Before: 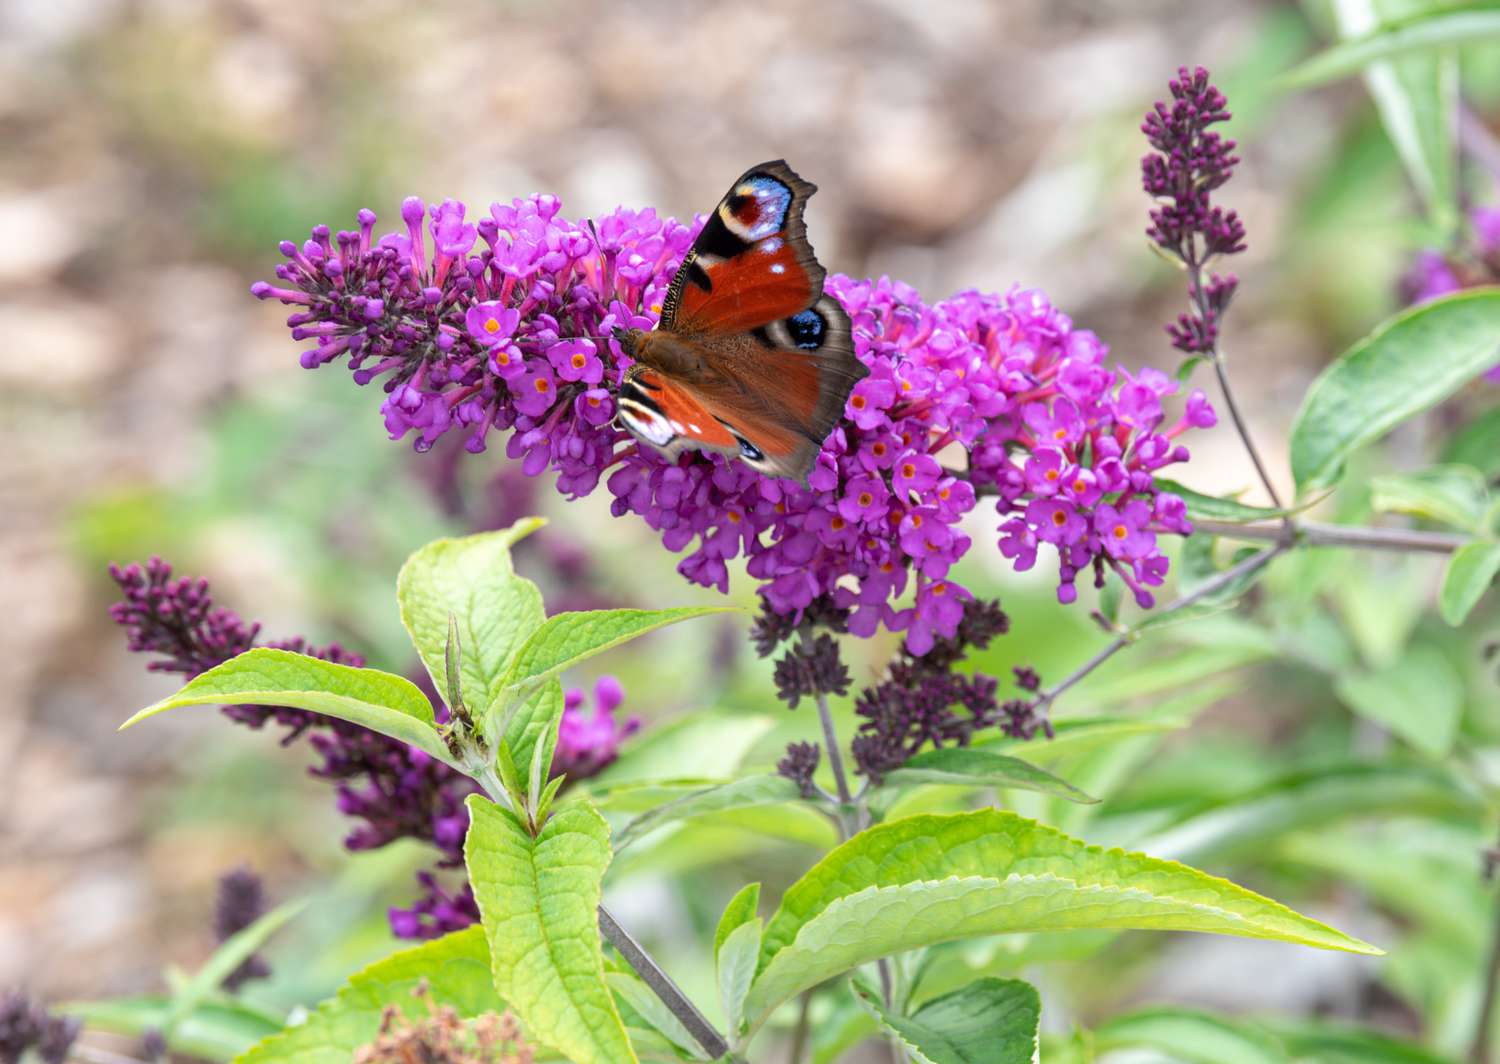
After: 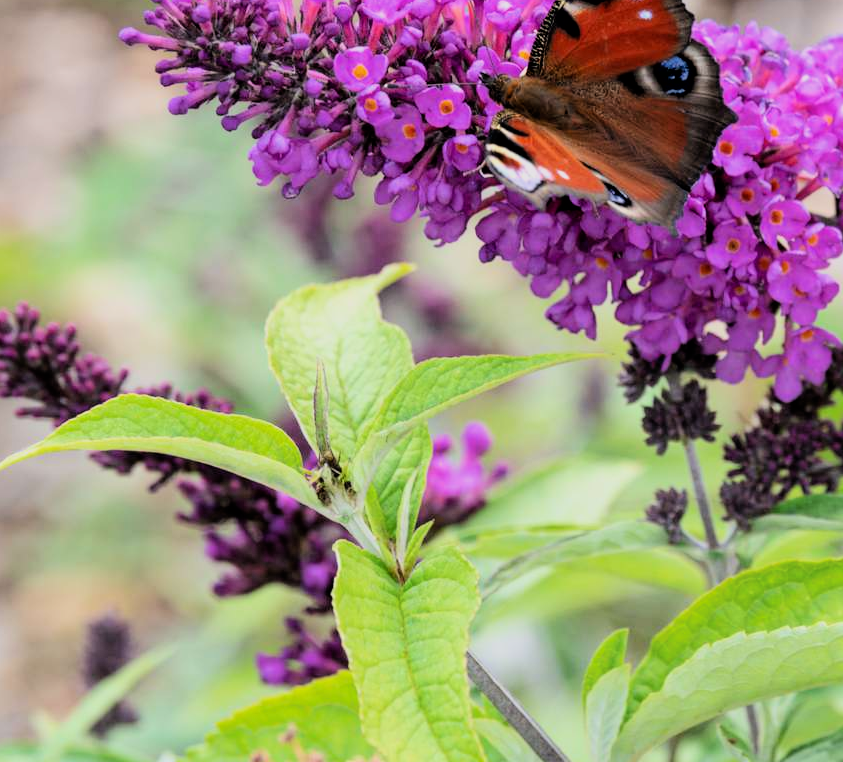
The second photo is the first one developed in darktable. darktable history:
filmic rgb: black relative exposure -5.15 EV, white relative exposure 3.97 EV, hardness 2.88, contrast 1.3, color science v6 (2022)
crop: left 8.861%, top 23.935%, right 34.912%, bottom 4.425%
